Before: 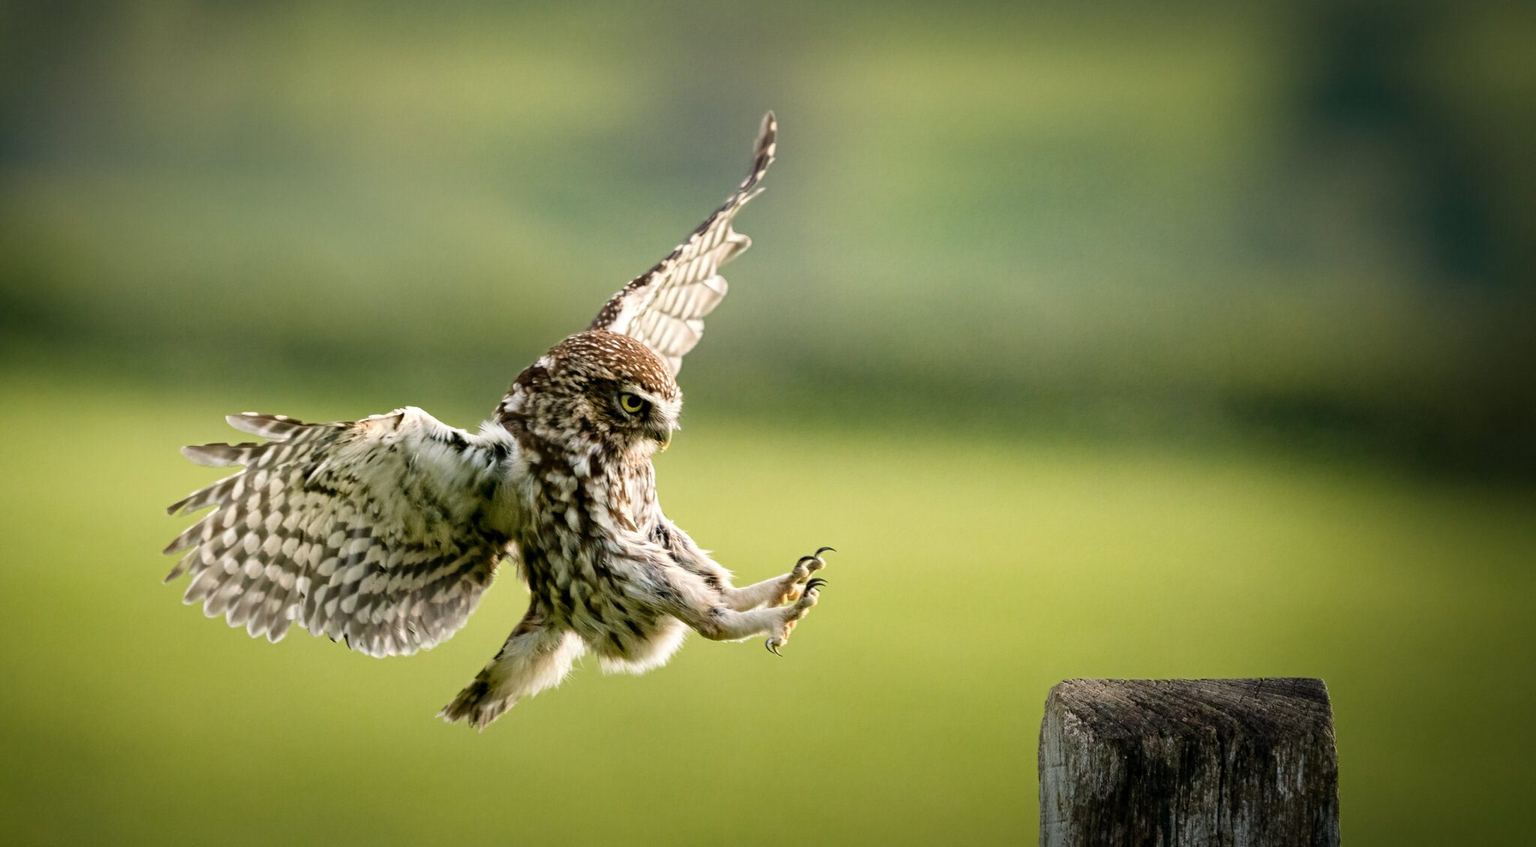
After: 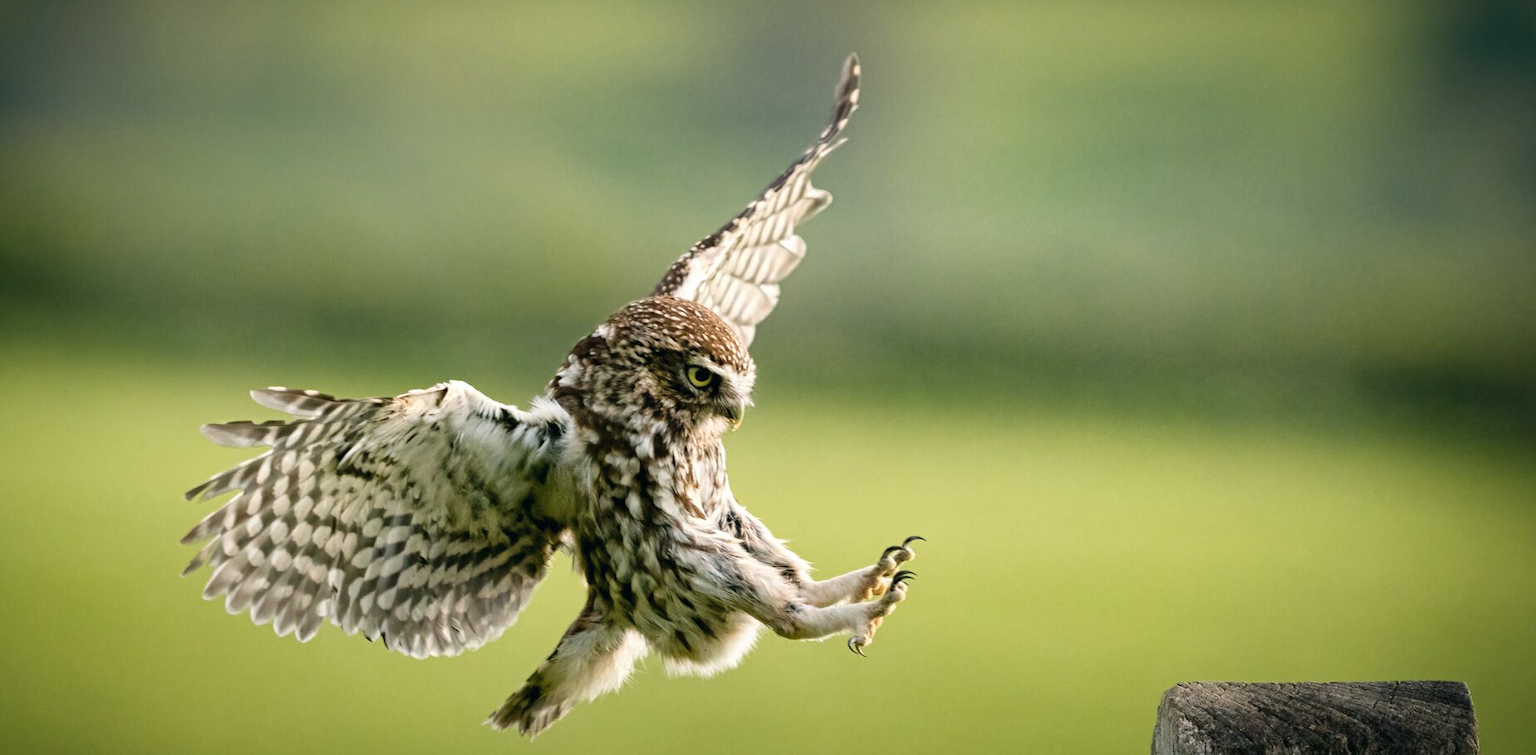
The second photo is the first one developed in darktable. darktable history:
crop: top 7.49%, right 9.717%, bottom 11.943%
color balance: mode lift, gamma, gain (sRGB), lift [1, 1, 1.022, 1.026]
